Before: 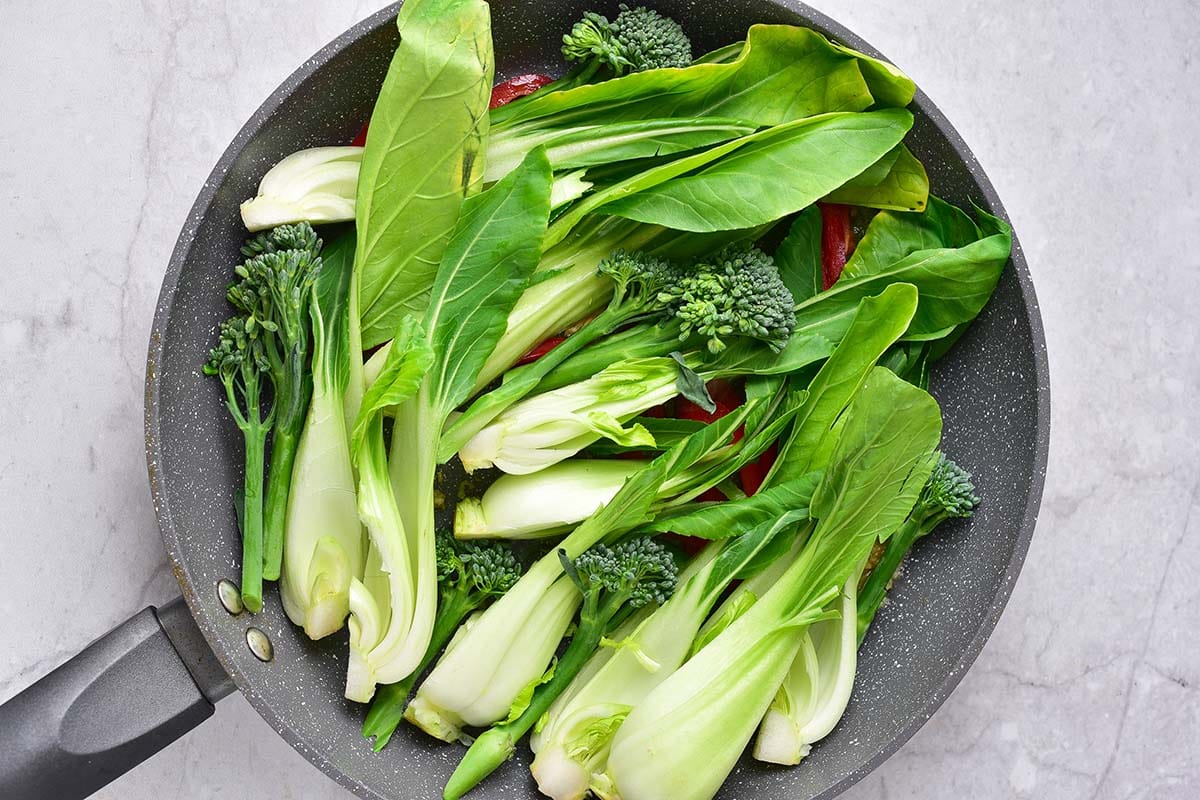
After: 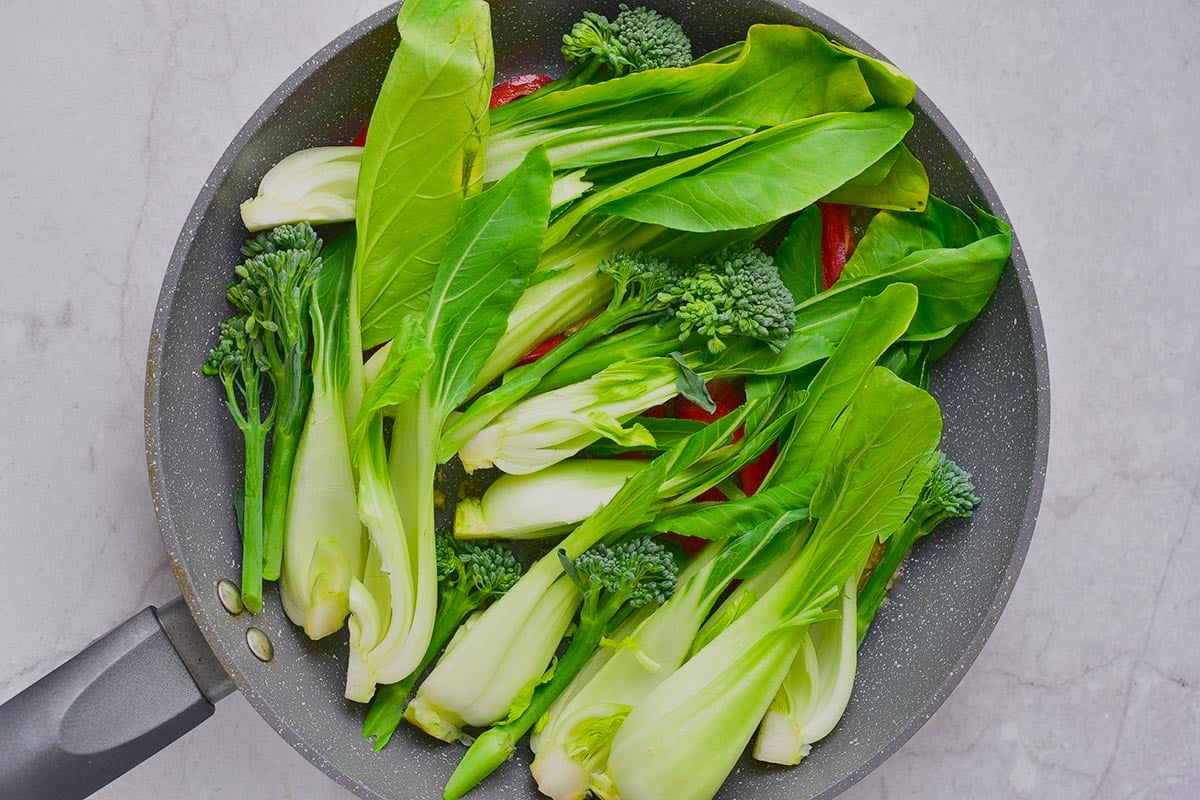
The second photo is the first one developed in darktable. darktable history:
color balance rgb: linear chroma grading › global chroma 10.33%, perceptual saturation grading › global saturation 0.809%, global vibrance 23.678%, contrast -24.602%
